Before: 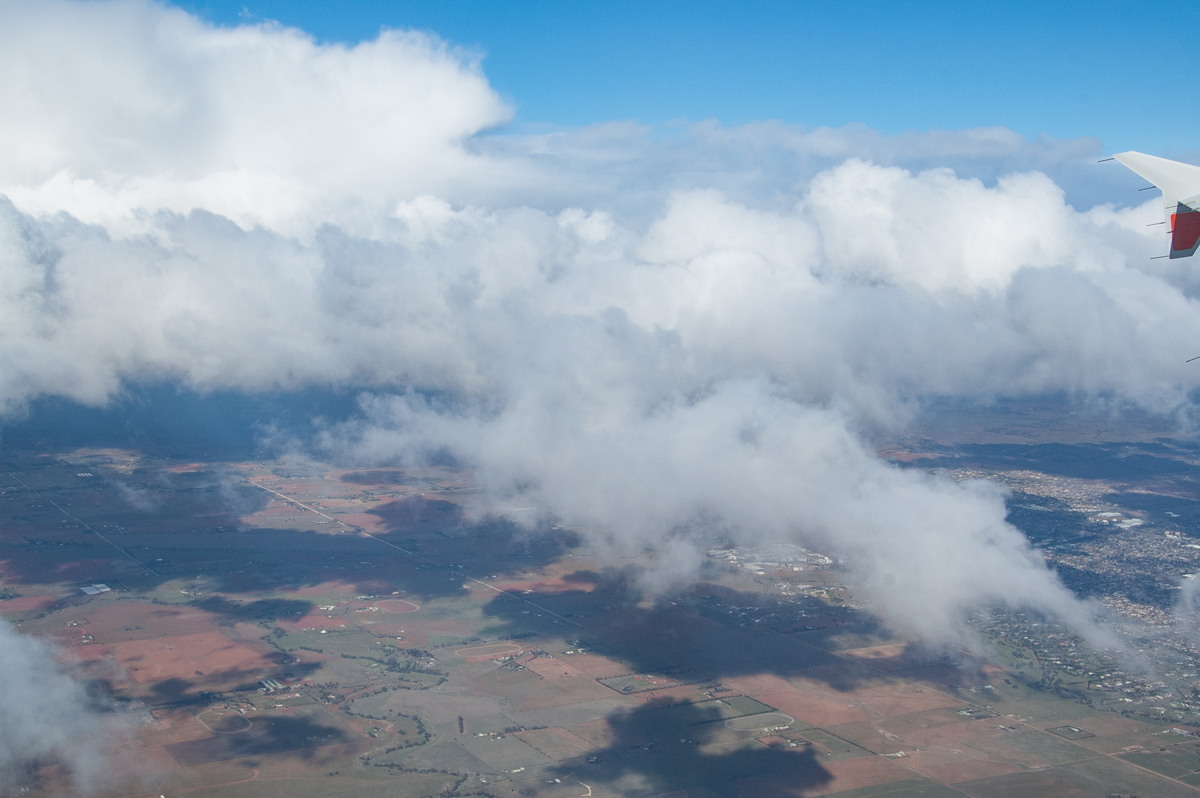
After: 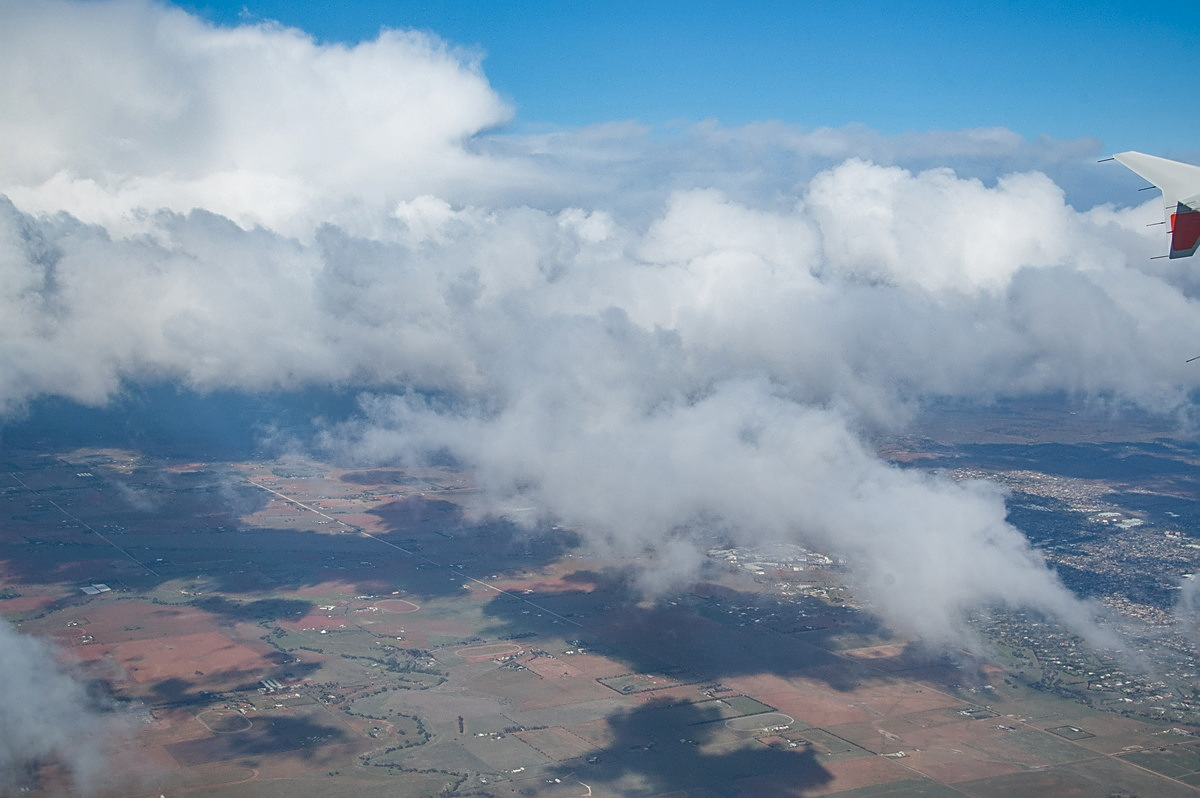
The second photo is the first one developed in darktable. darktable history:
vignetting: fall-off start 96.65%, fall-off radius 100.29%, brightness -0.242, saturation 0.137, width/height ratio 0.614
shadows and highlights: shadows 47.11, highlights -41.11, soften with gaussian
sharpen: on, module defaults
